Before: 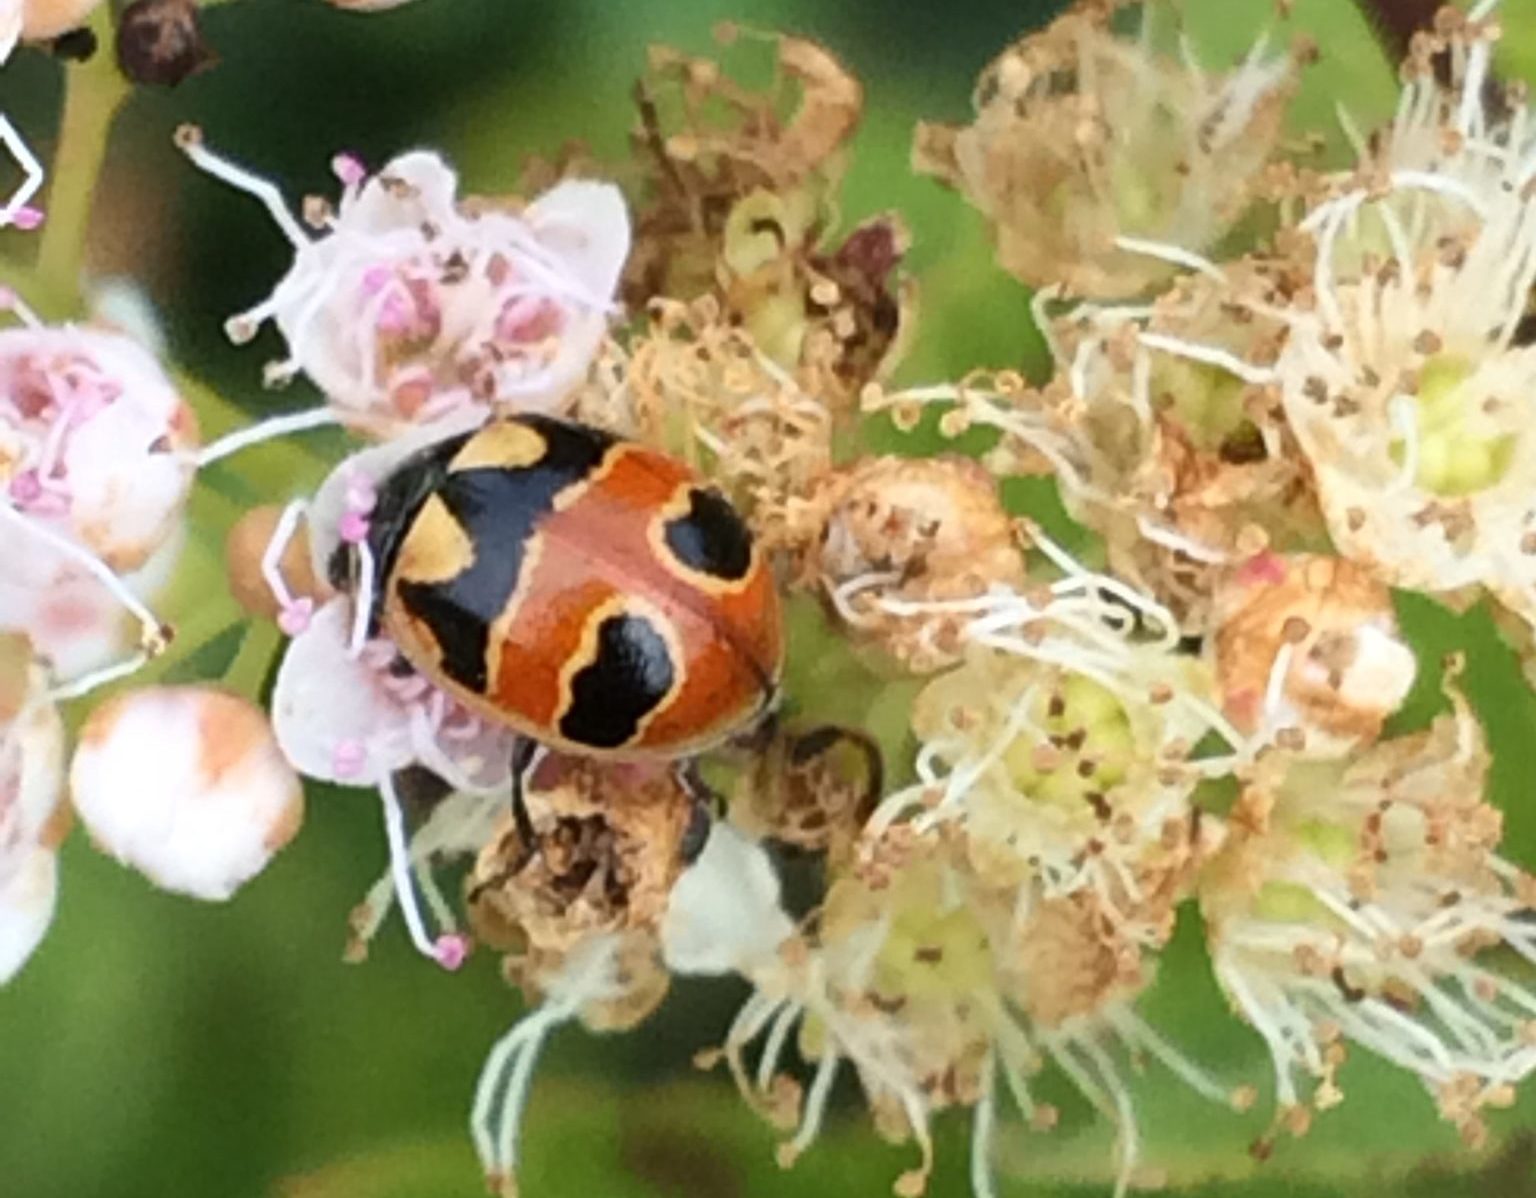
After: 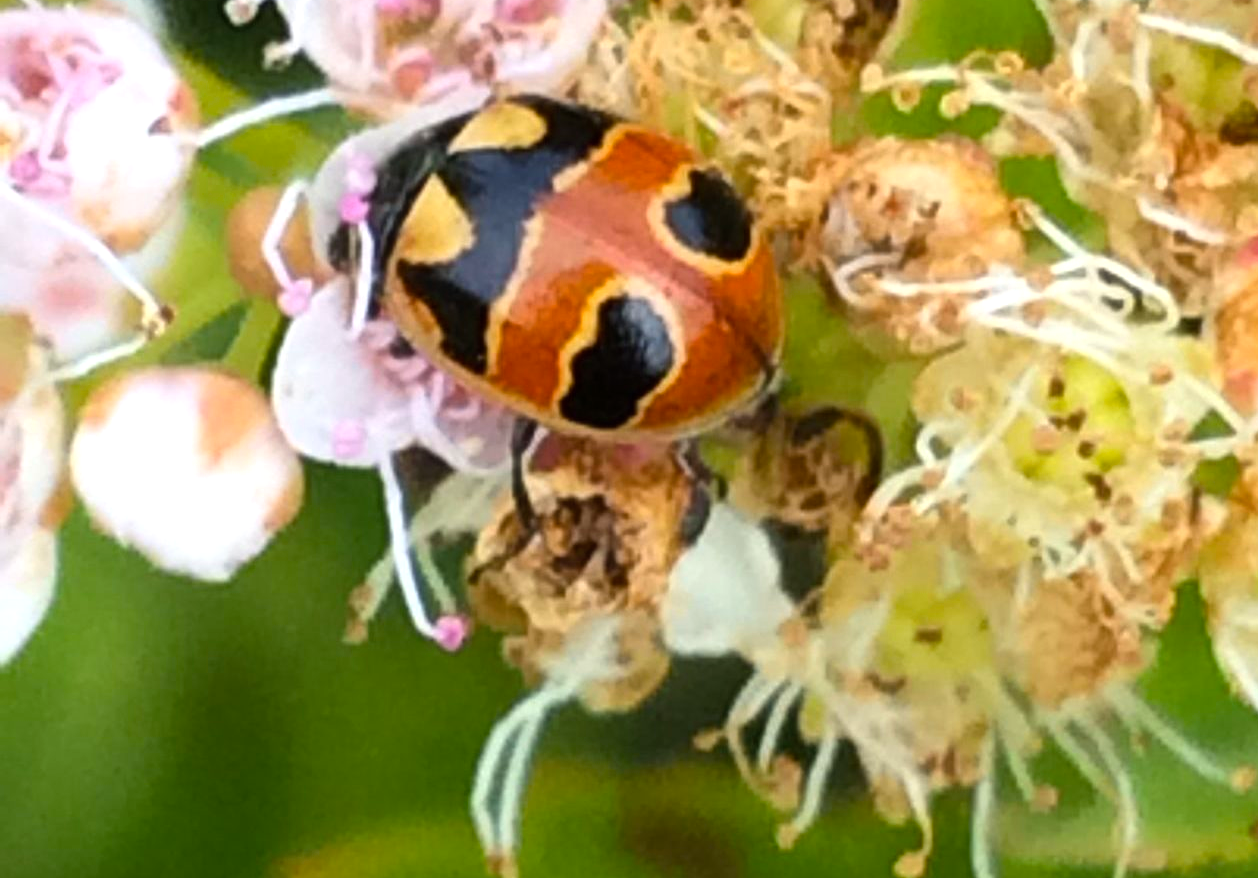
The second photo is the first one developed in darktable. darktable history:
crop: top 26.709%, right 18.047%
color balance rgb: perceptual saturation grading › global saturation 17.923%, global vibrance 26.555%, contrast 6.721%
haze removal: strength -0.05, compatibility mode true, adaptive false
